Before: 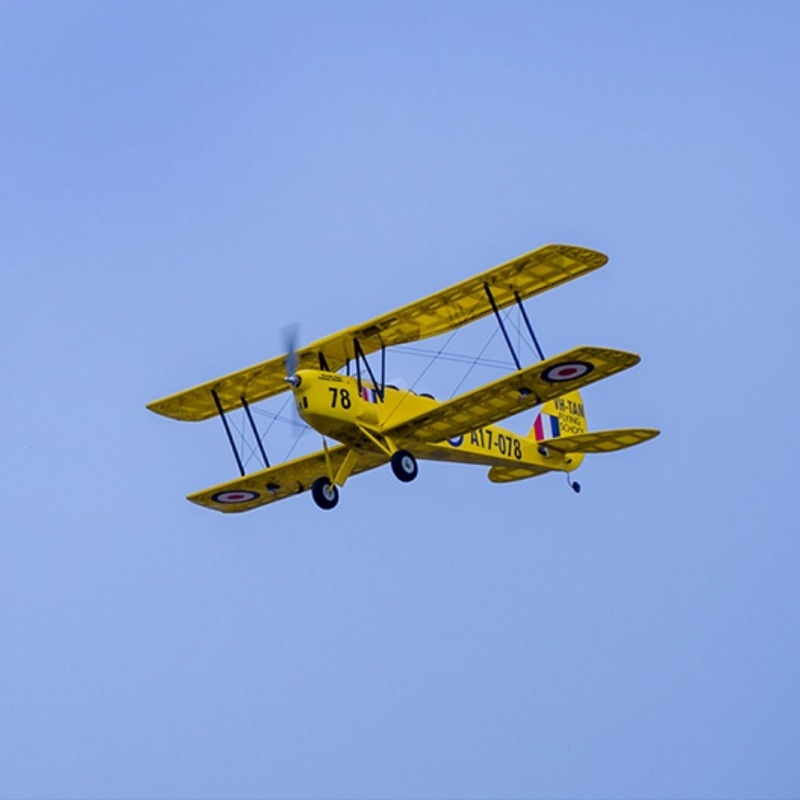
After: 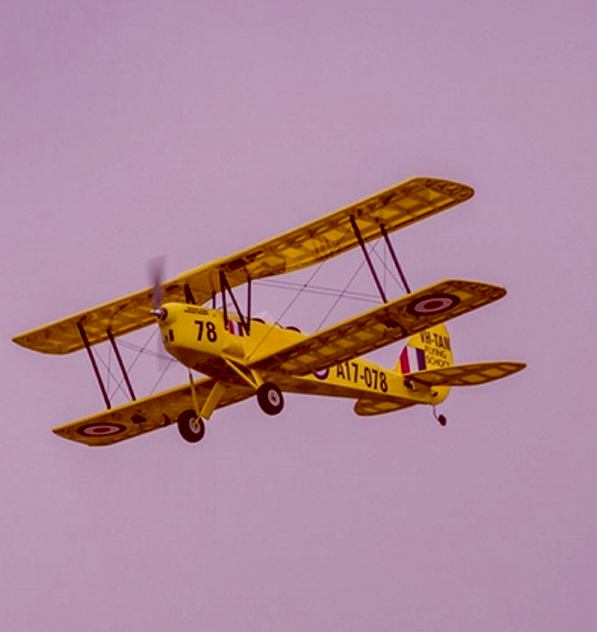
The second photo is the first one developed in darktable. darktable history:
shadows and highlights: shadows 21.02, highlights -36.08, soften with gaussian
color correction: highlights a* 9.36, highlights b* 9.03, shadows a* 39.57, shadows b* 39.26, saturation 0.801
crop: left 16.767%, top 8.458%, right 8.554%, bottom 12.536%
local contrast: on, module defaults
exposure: exposure -0.145 EV, compensate exposure bias true, compensate highlight preservation false
